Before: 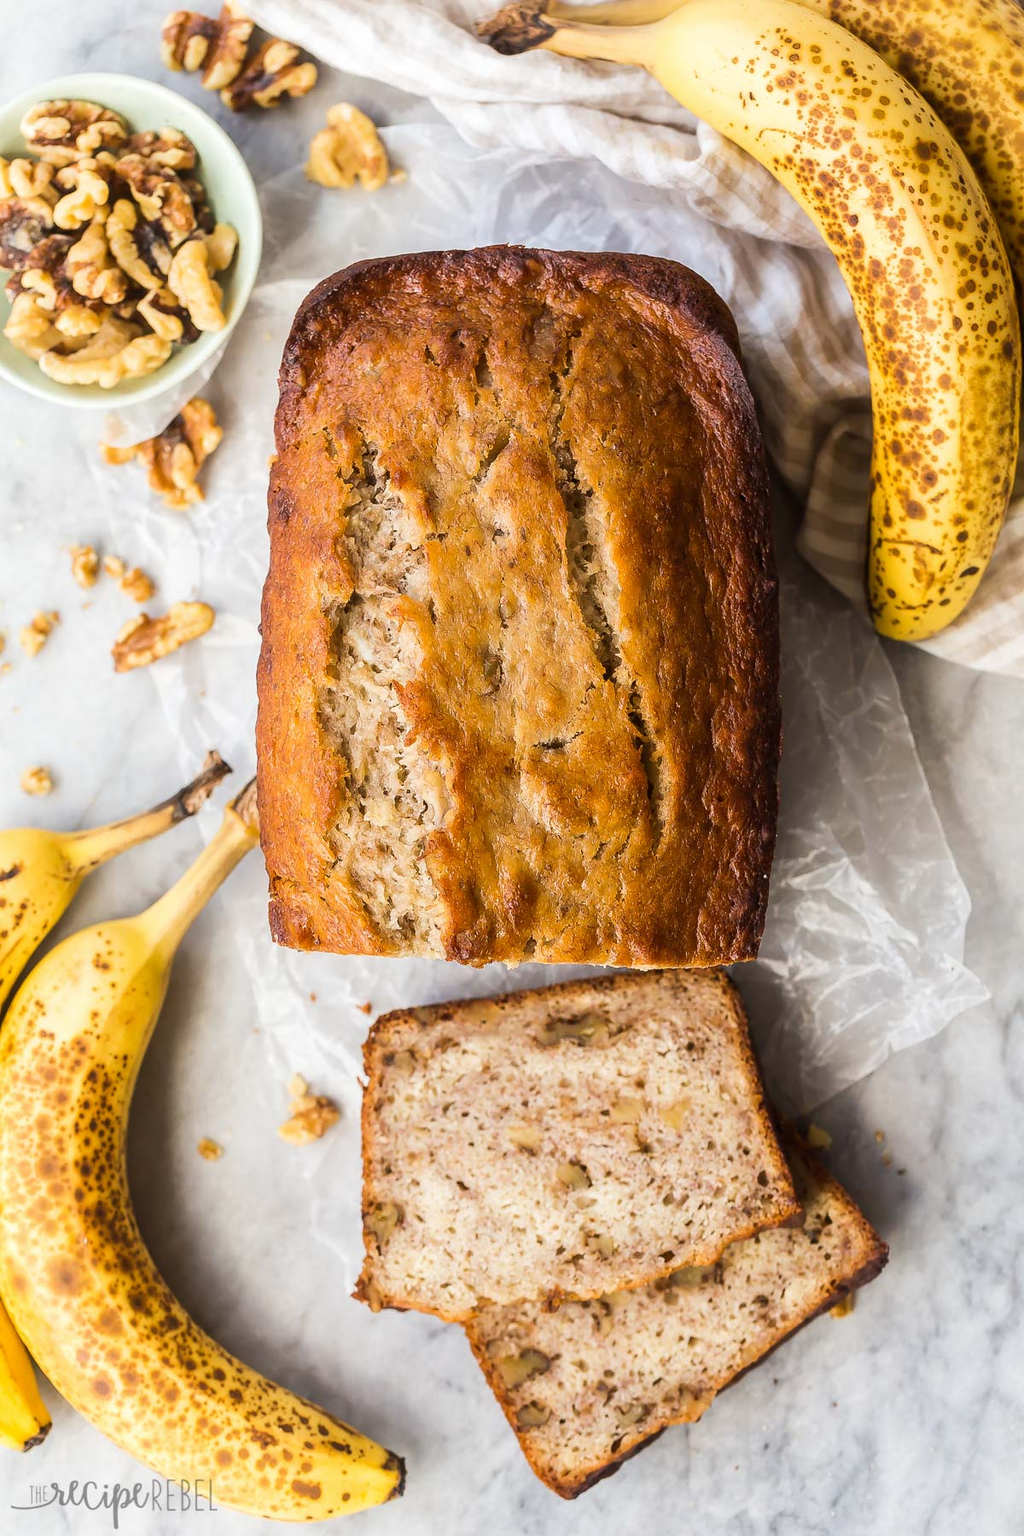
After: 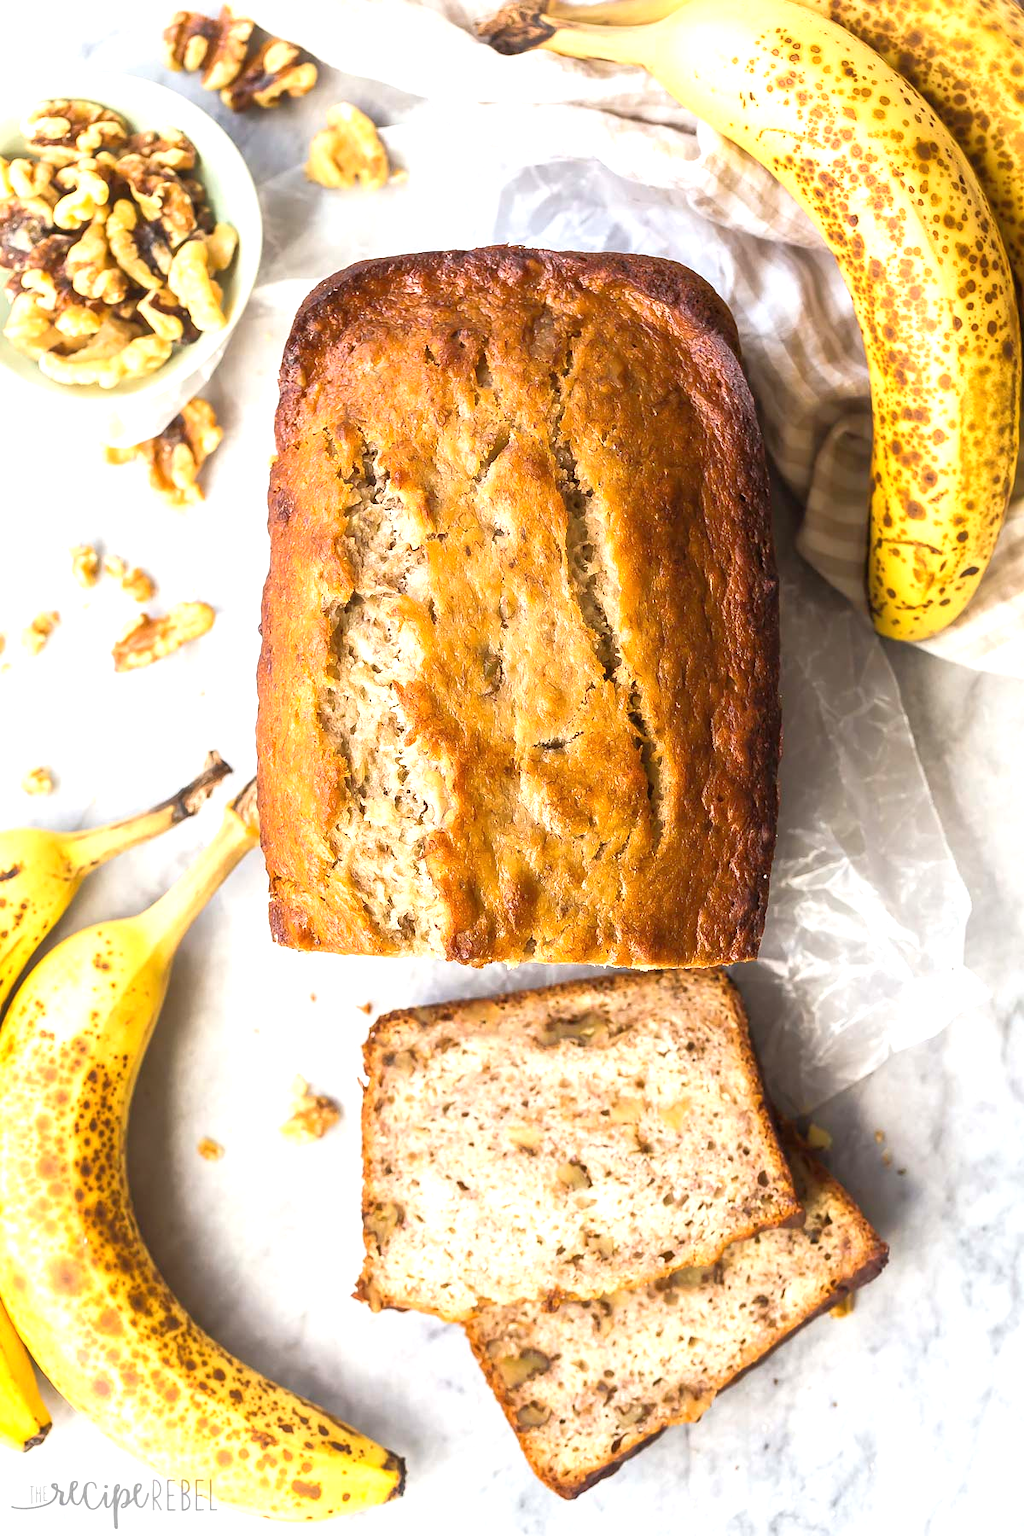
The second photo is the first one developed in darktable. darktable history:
exposure: black level correction 0, exposure 0.7 EV, compensate exposure bias true, compensate highlight preservation false
rgb curve: curves: ch0 [(0, 0) (0.053, 0.068) (0.122, 0.128) (1, 1)]
